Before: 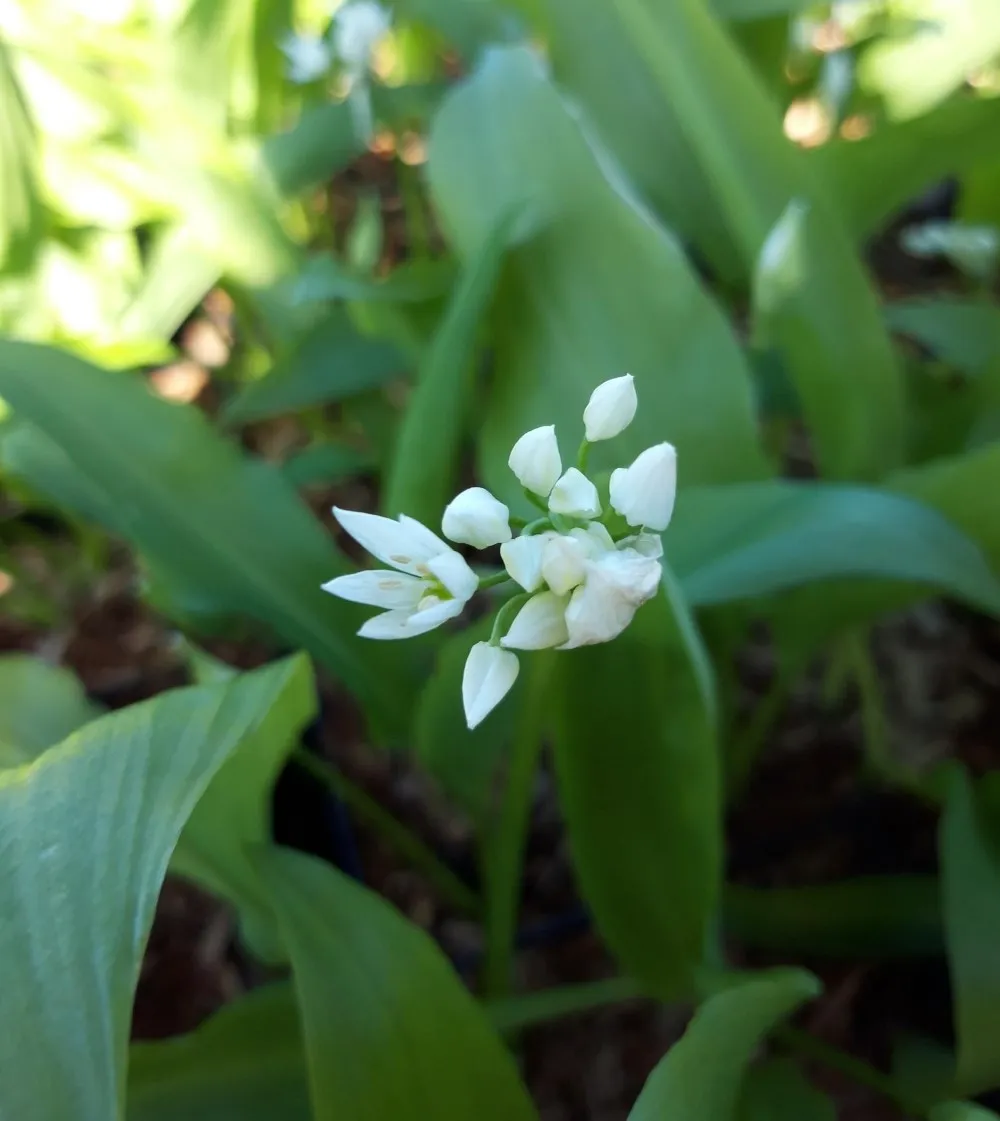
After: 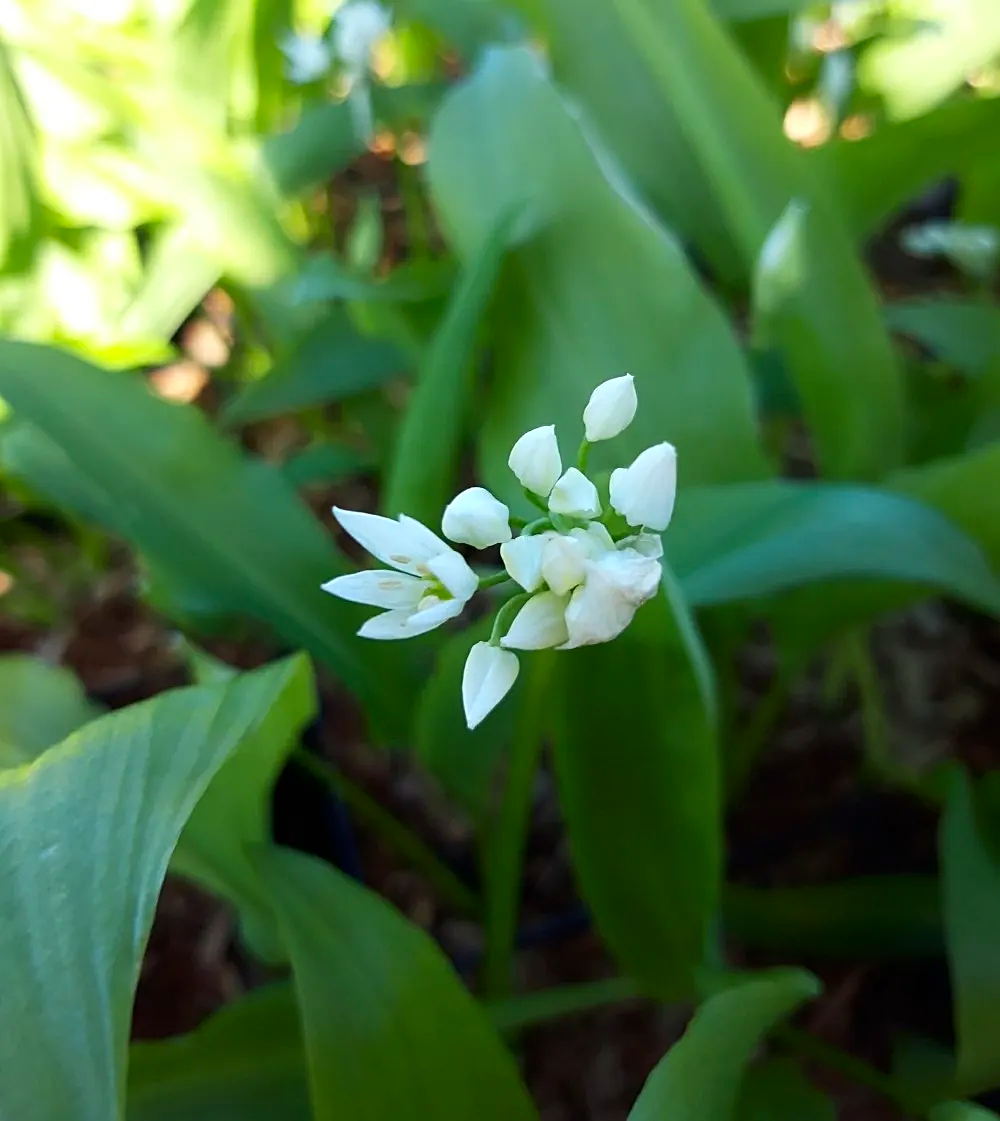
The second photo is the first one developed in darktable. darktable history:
contrast brightness saturation: contrast 0.08, saturation 0.2
sharpen: on, module defaults
